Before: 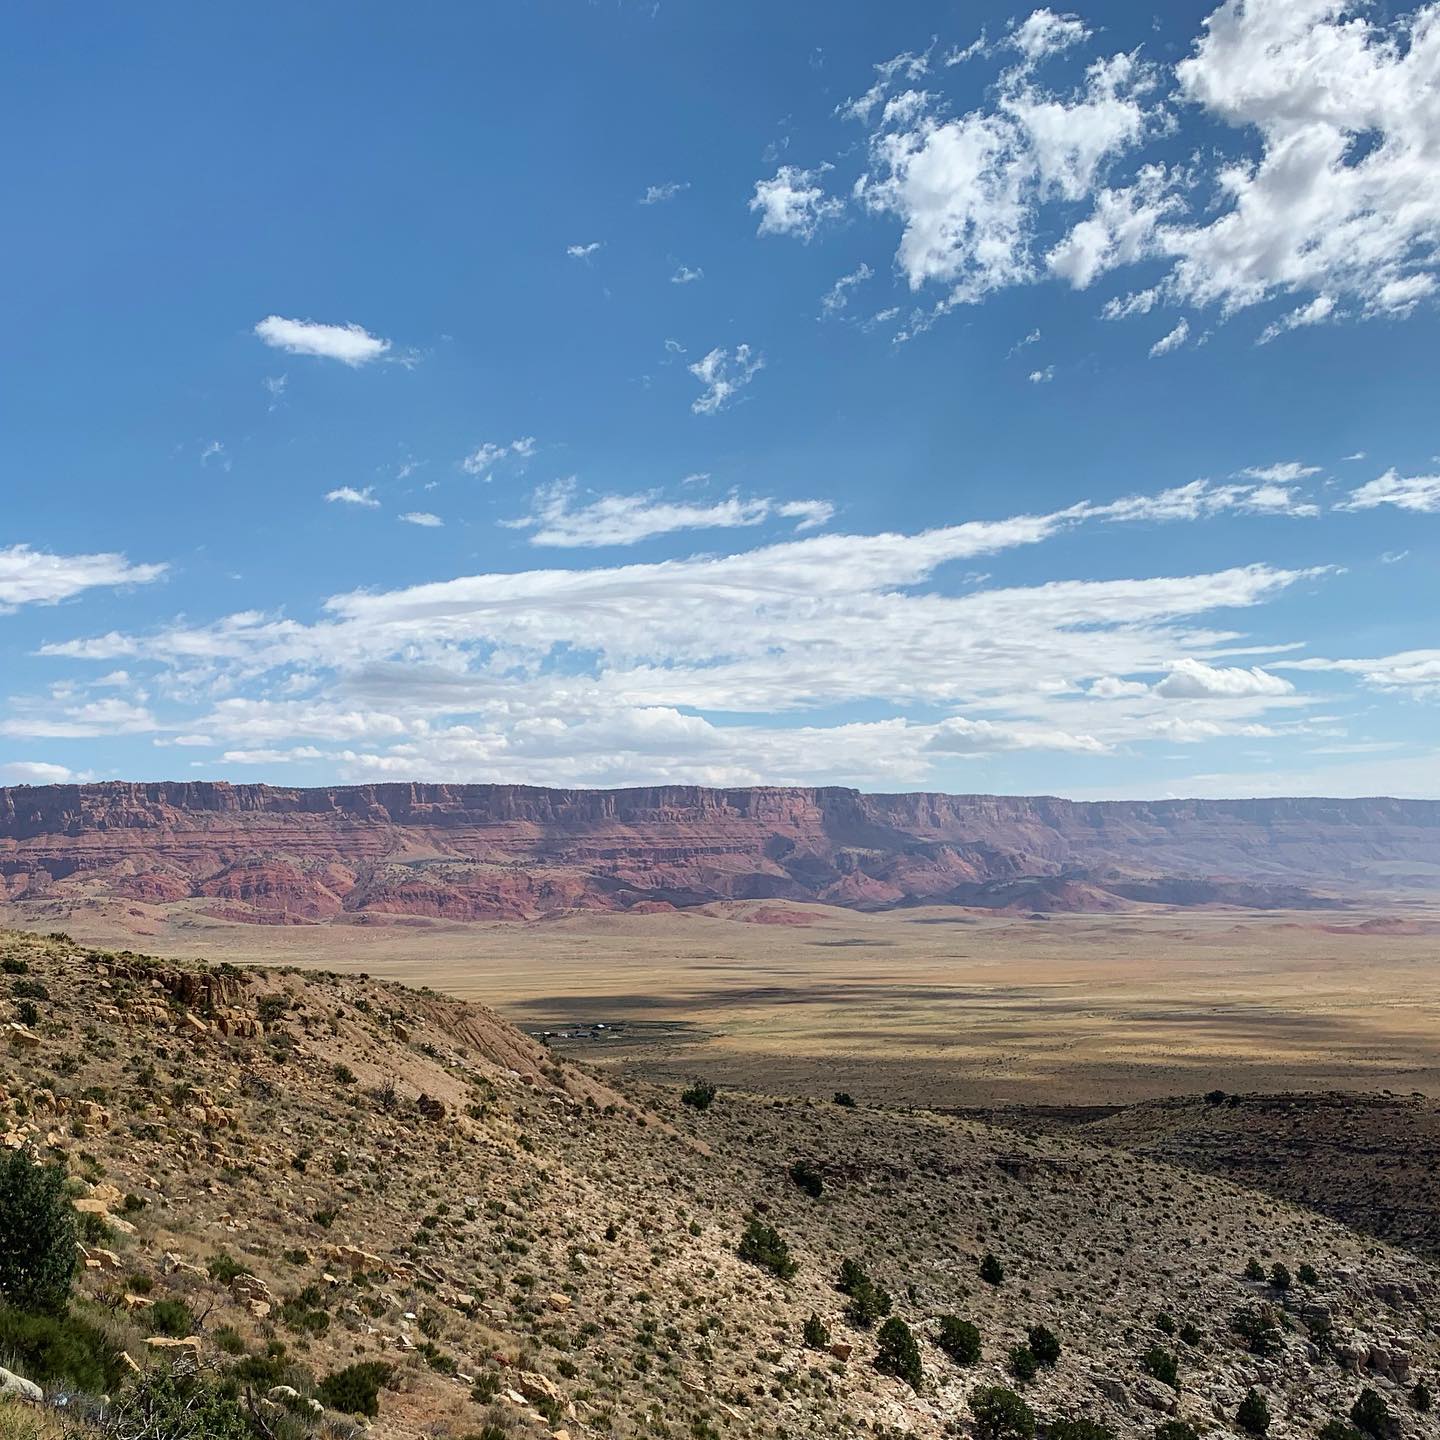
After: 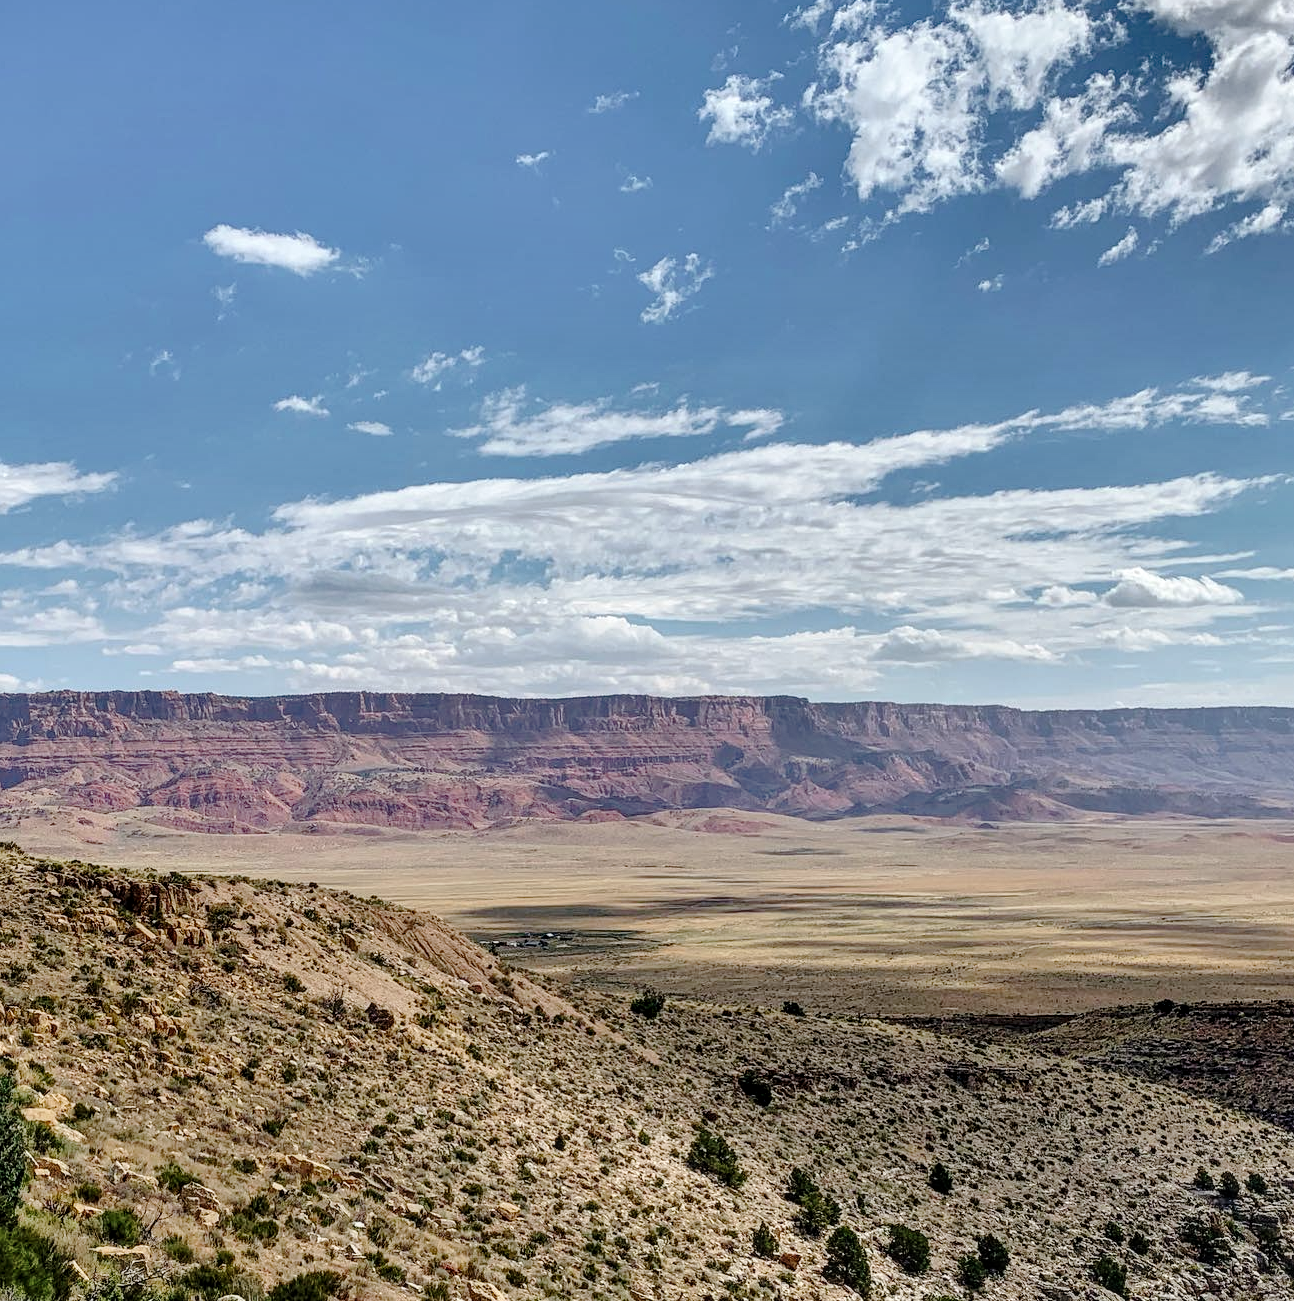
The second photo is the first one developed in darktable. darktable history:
crop: left 3.592%, top 6.349%, right 6.544%, bottom 3.264%
shadows and highlights: shadows 74.84, highlights -61.02, soften with gaussian
exposure: exposure -0.109 EV, compensate highlight preservation false
local contrast: on, module defaults
tone curve: curves: ch0 [(0, 0) (0.003, 0.002) (0.011, 0.007) (0.025, 0.016) (0.044, 0.027) (0.069, 0.045) (0.1, 0.077) (0.136, 0.114) (0.177, 0.166) (0.224, 0.241) (0.277, 0.328) (0.335, 0.413) (0.399, 0.498) (0.468, 0.572) (0.543, 0.638) (0.623, 0.711) (0.709, 0.786) (0.801, 0.853) (0.898, 0.929) (1, 1)], preserve colors none
